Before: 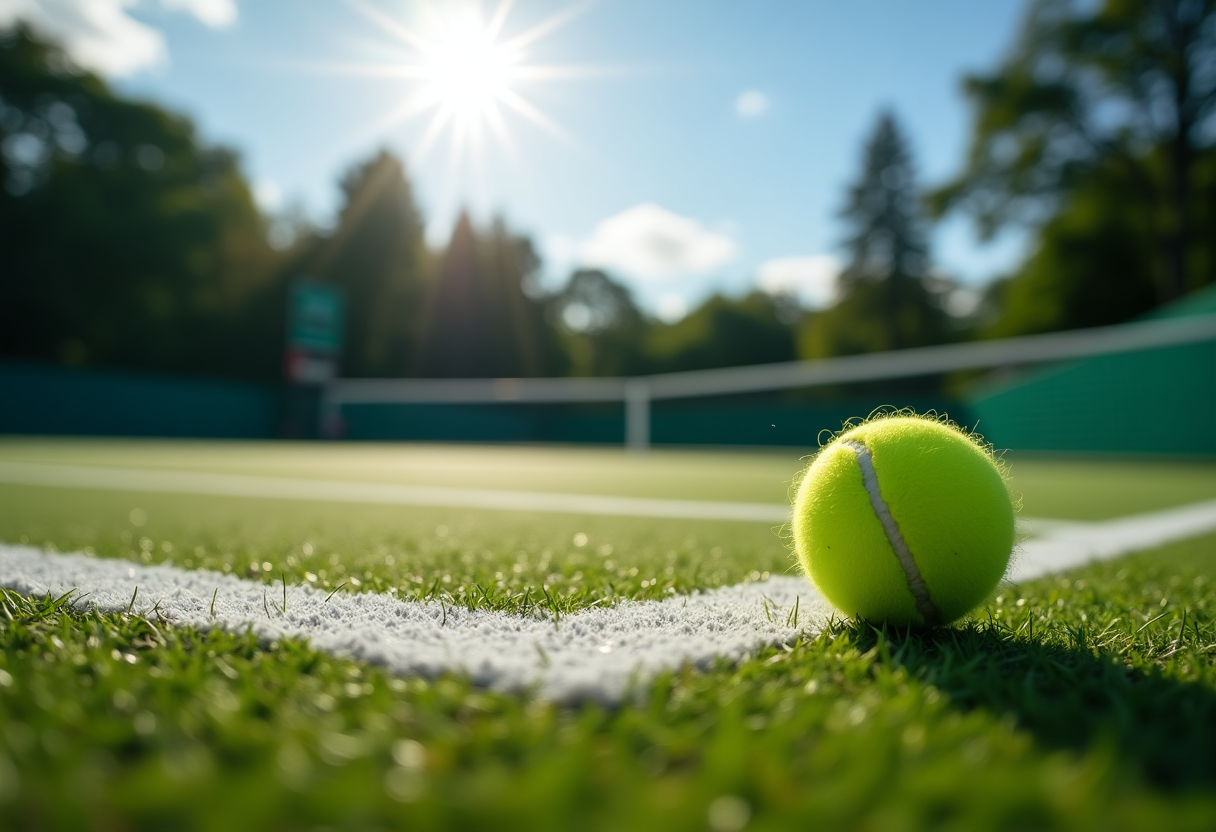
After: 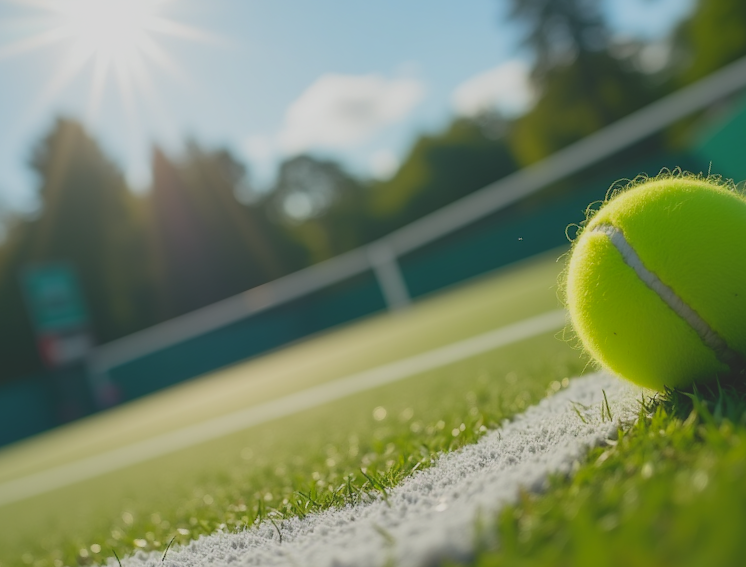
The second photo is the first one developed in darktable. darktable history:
crop and rotate: angle 20.53°, left 6.94%, right 4.107%, bottom 1.18%
contrast brightness saturation: contrast -0.287
